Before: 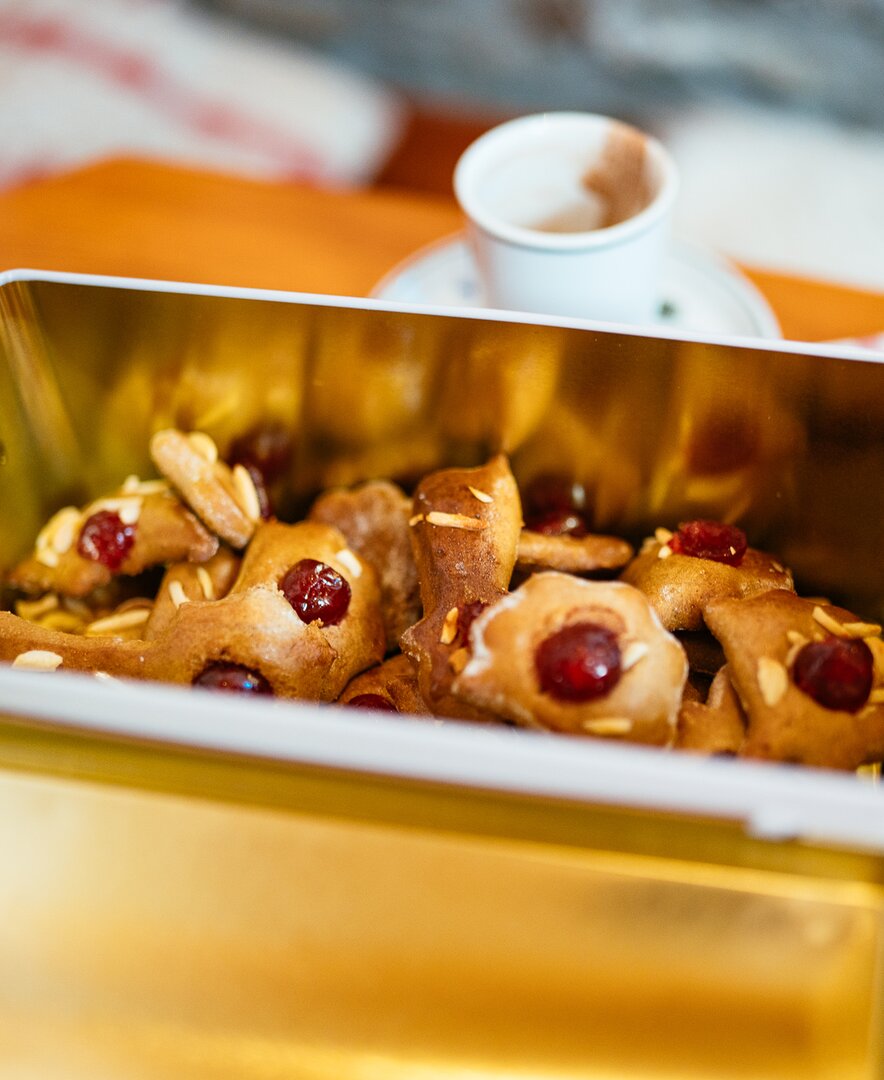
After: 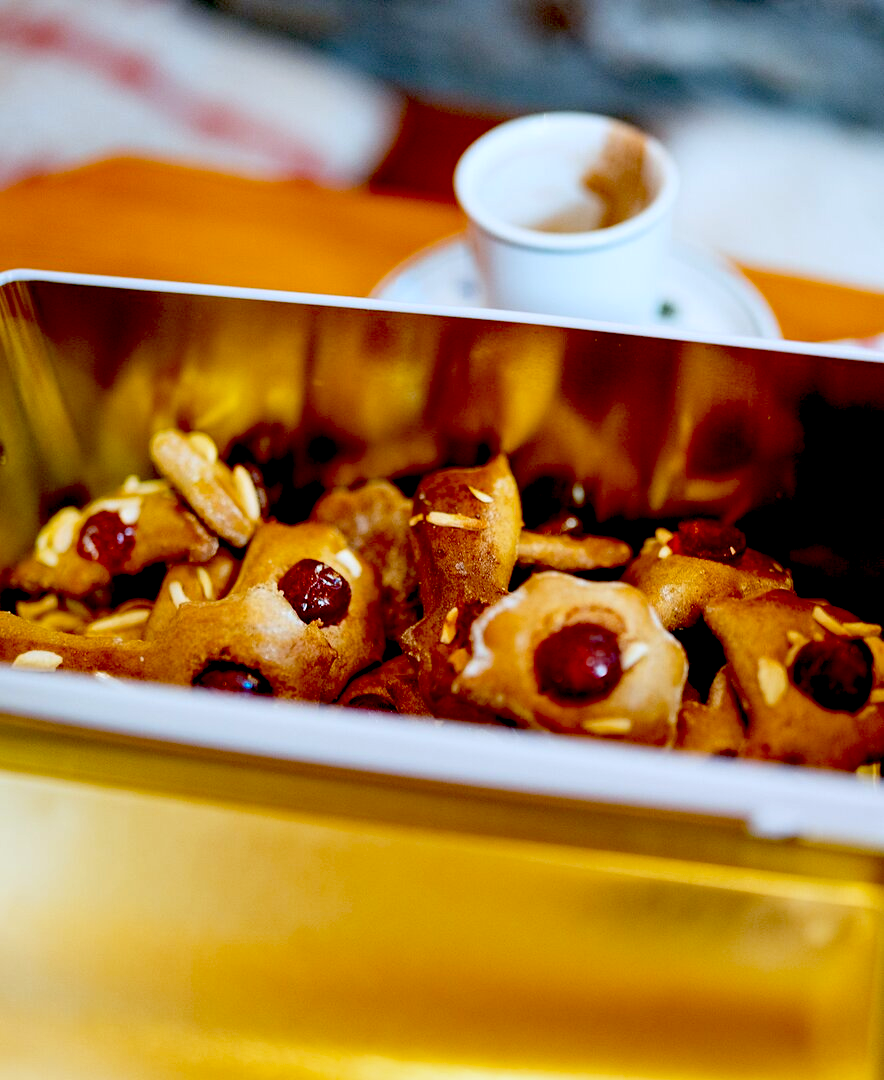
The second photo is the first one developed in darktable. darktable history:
exposure: black level correction 0.056, compensate highlight preservation false
haze removal: compatibility mode true, adaptive false
white balance: red 0.954, blue 1.079
